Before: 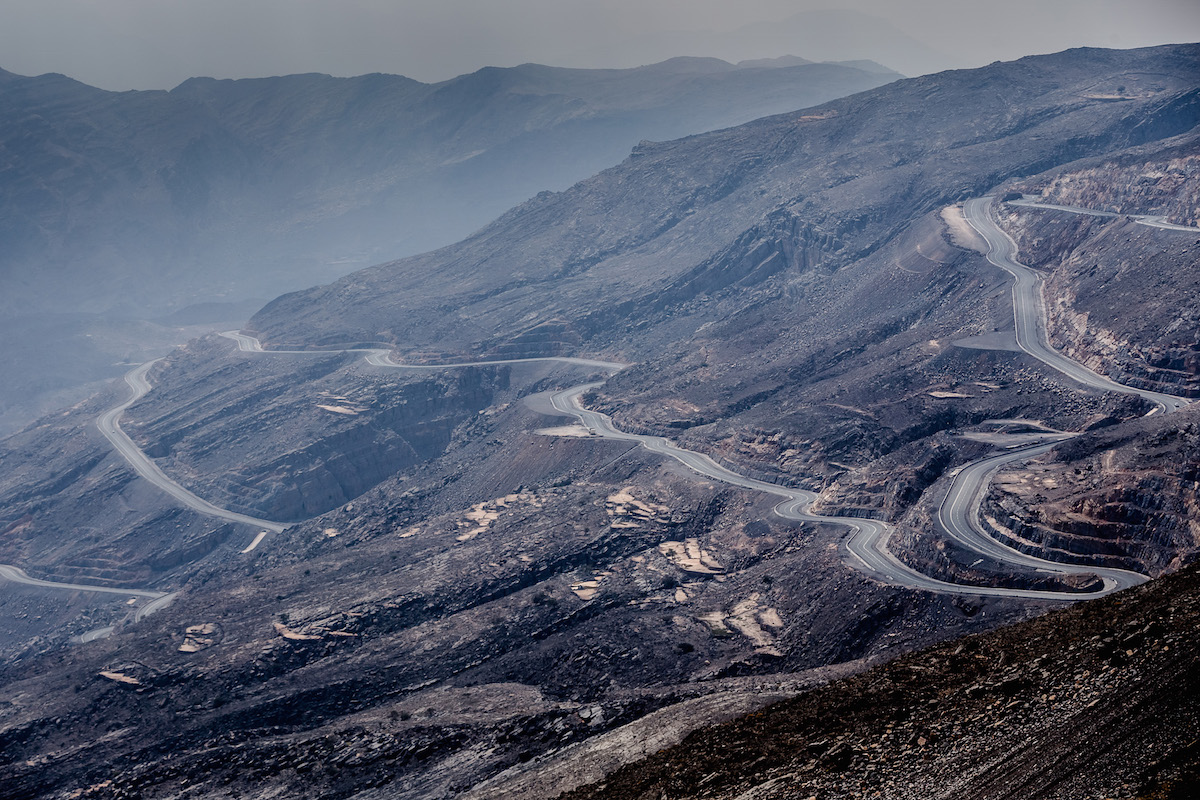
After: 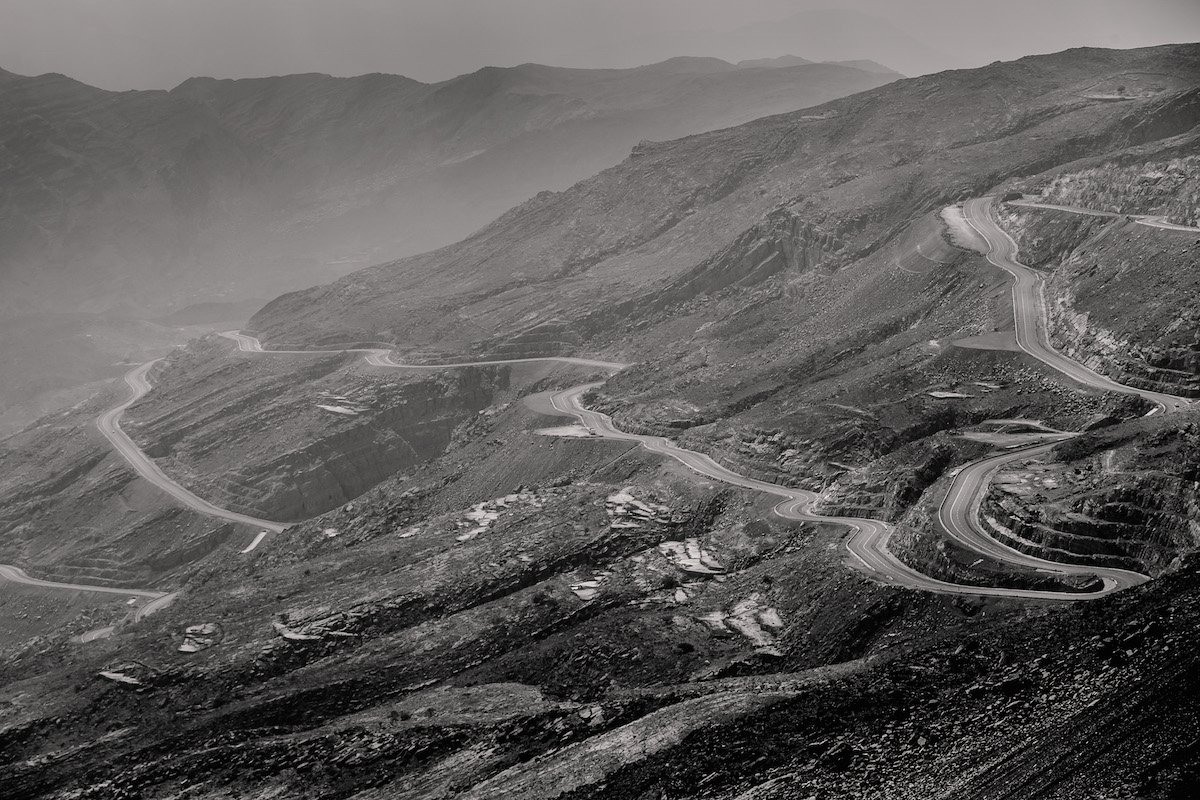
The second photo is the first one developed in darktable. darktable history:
color zones: curves: ch2 [(0, 0.5) (0.084, 0.497) (0.323, 0.335) (0.4, 0.497) (1, 0.5)], process mode strong
contrast brightness saturation: saturation -1
color correction: highlights b* 3
